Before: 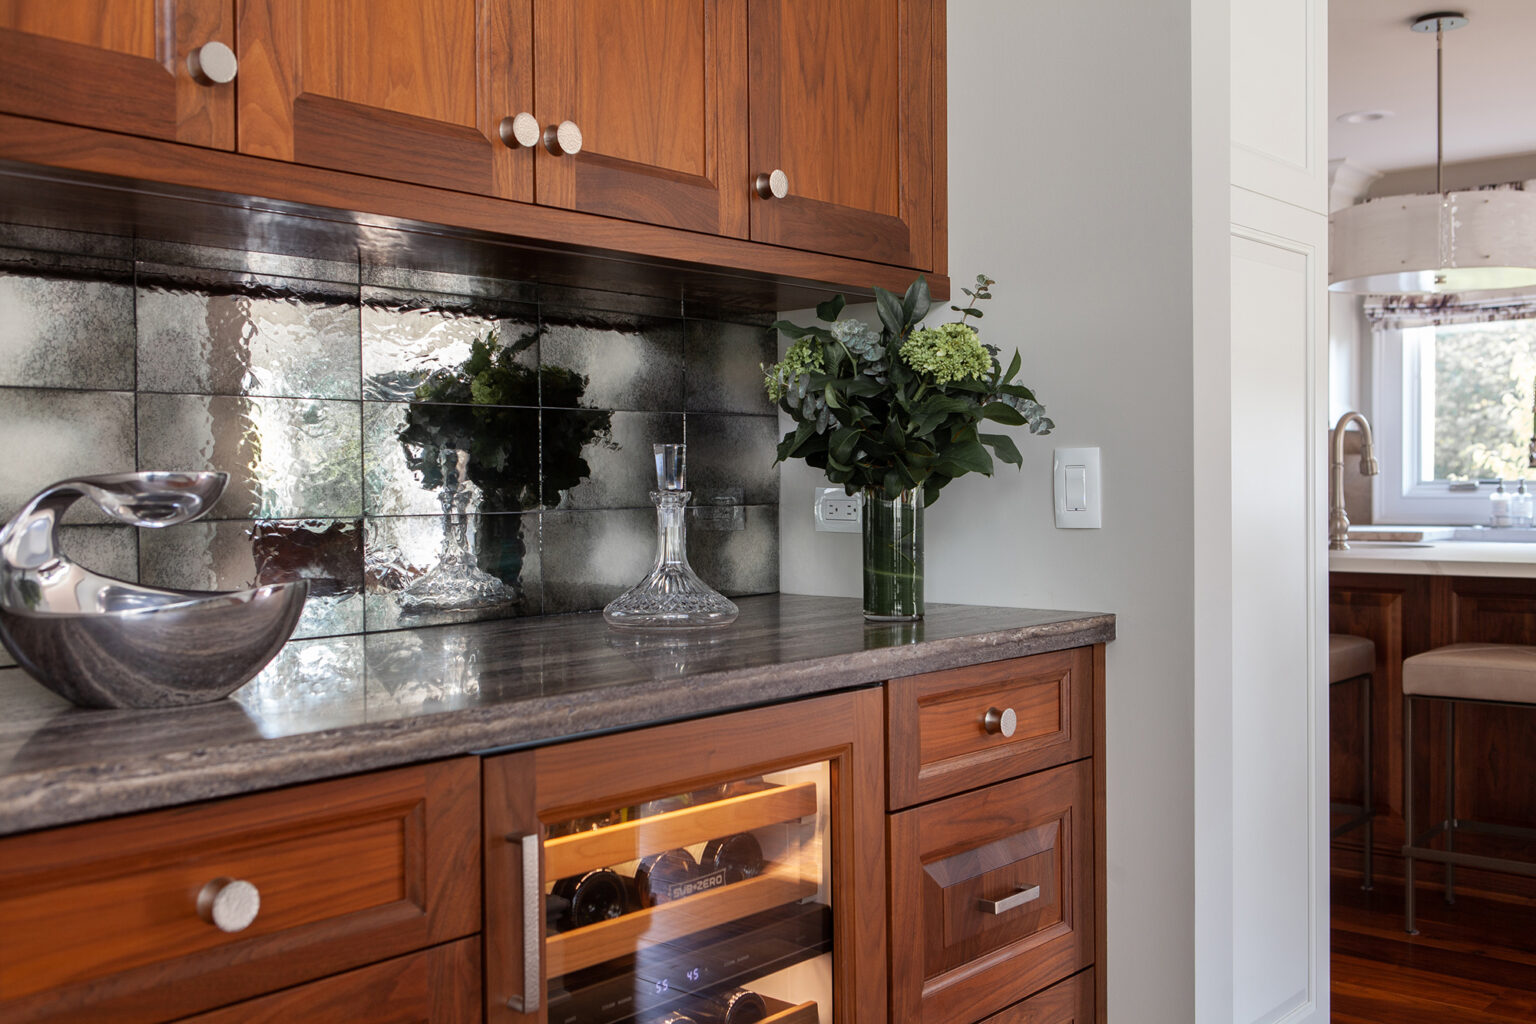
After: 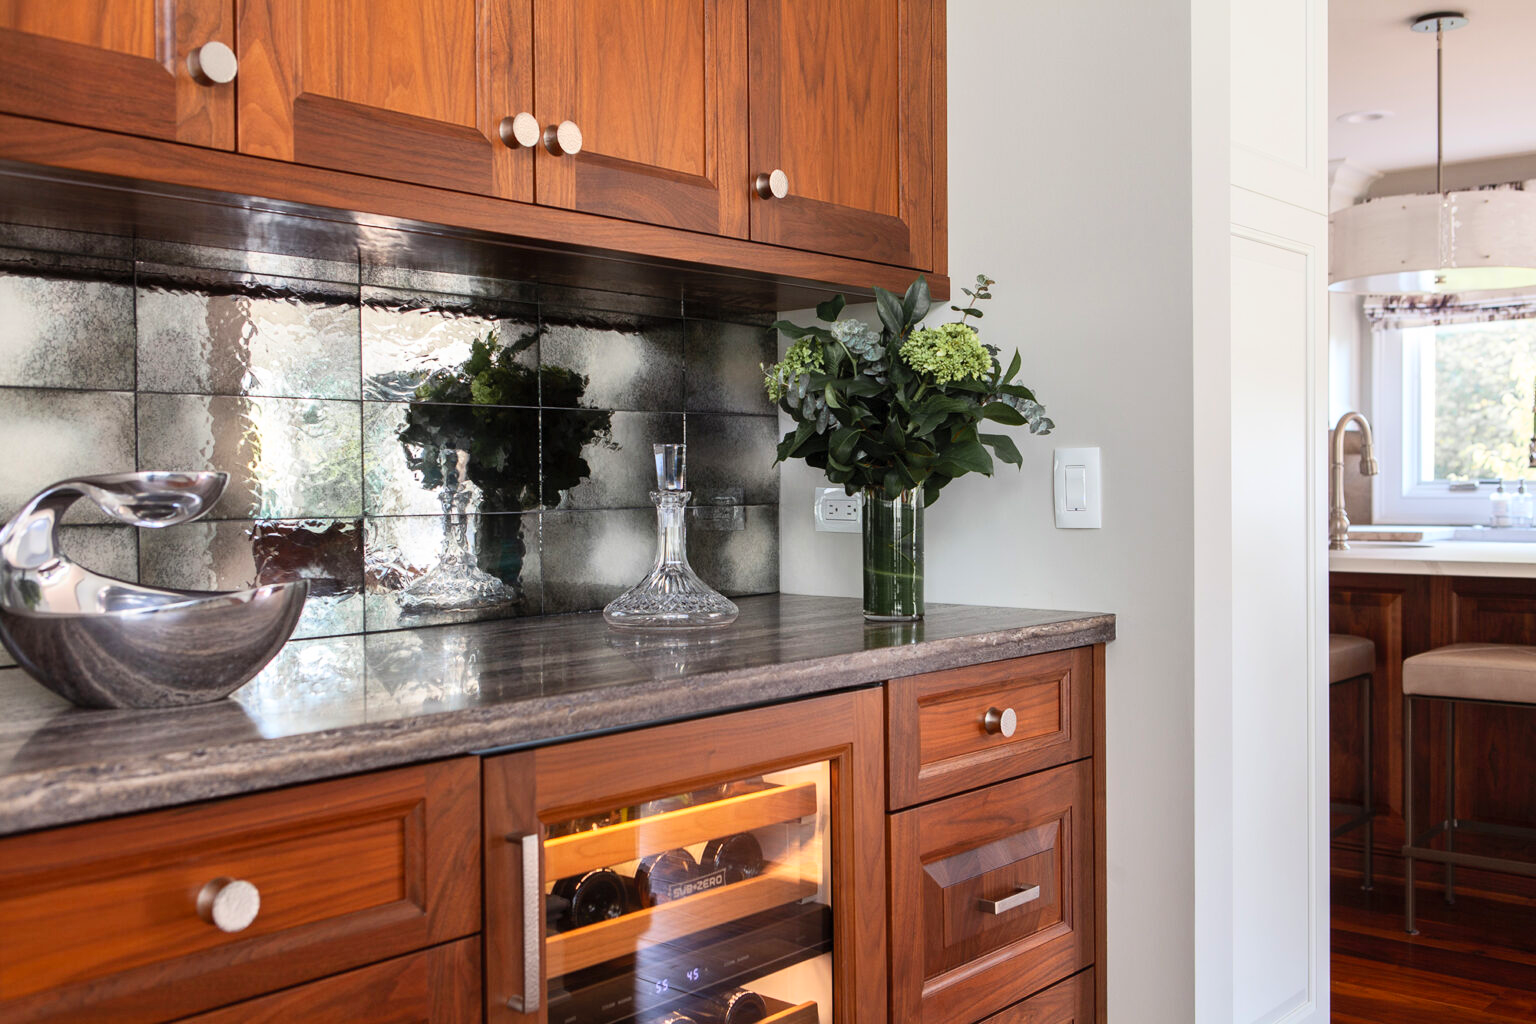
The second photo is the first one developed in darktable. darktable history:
contrast brightness saturation: contrast 0.198, brightness 0.166, saturation 0.216
